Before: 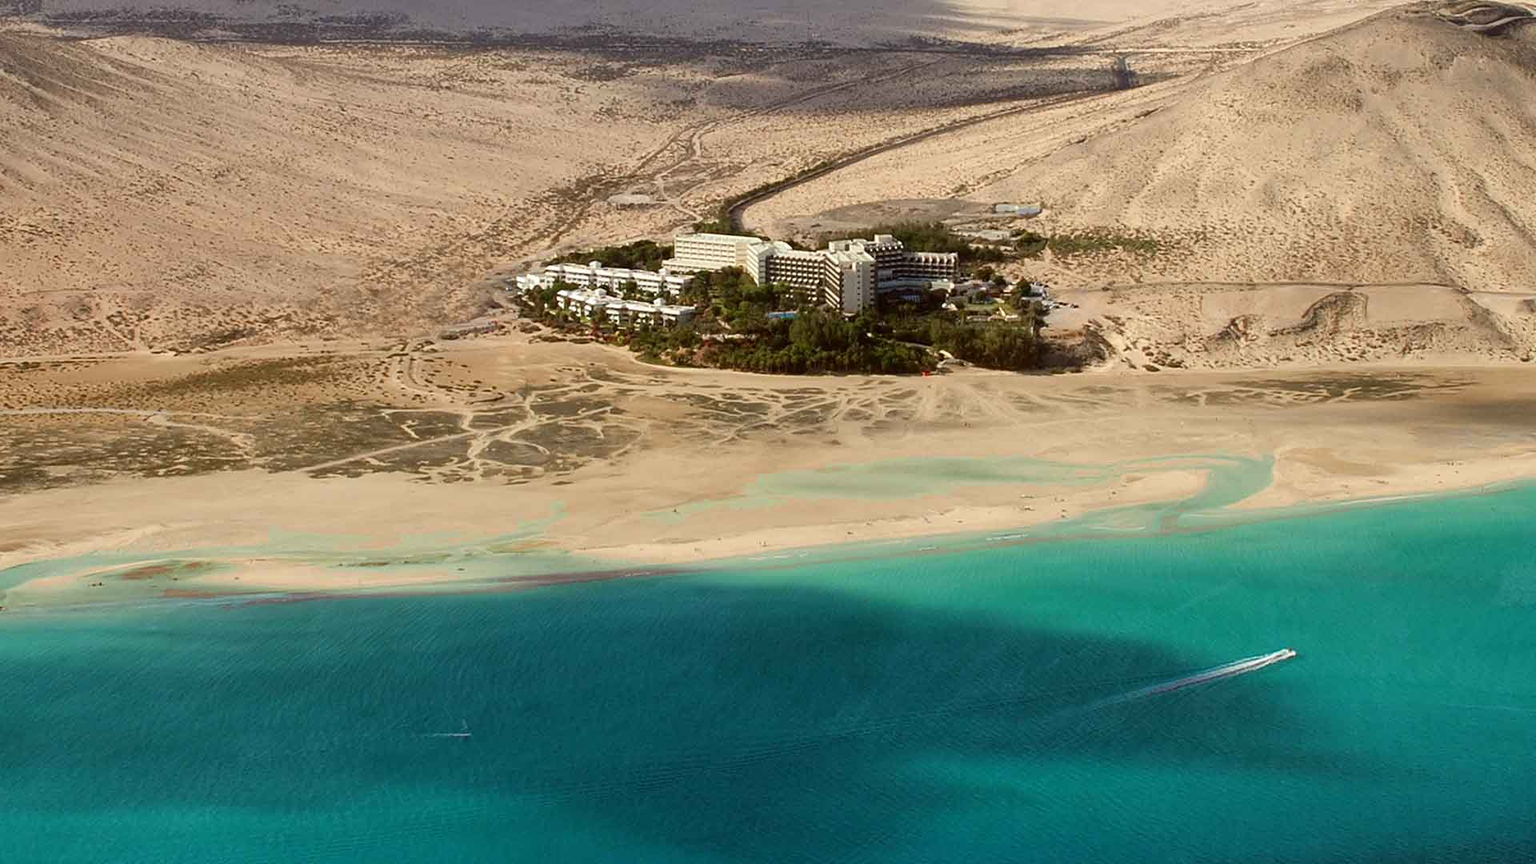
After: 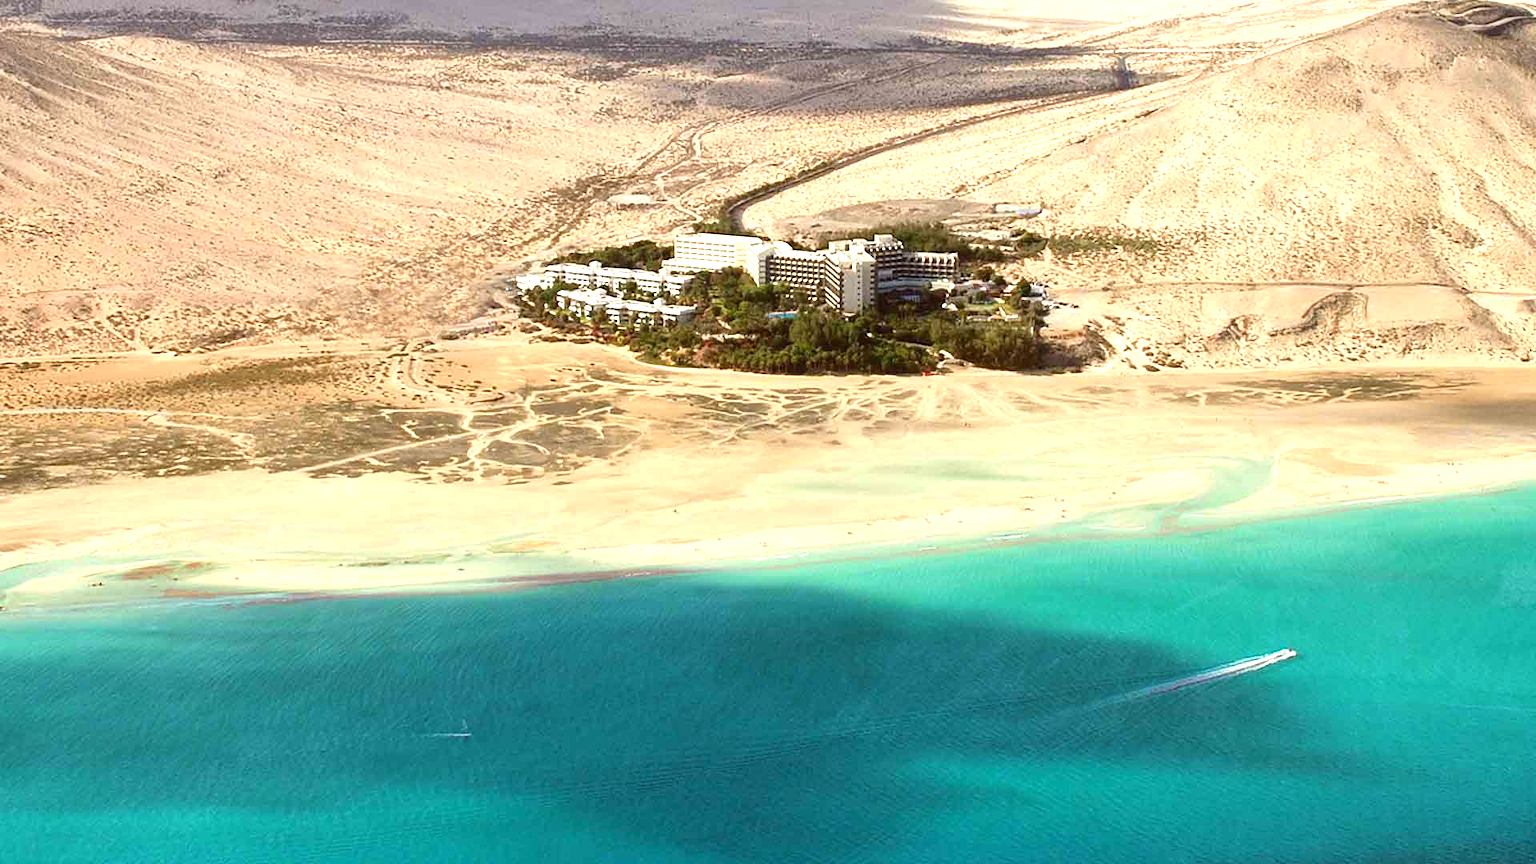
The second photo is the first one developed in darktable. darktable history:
exposure: black level correction 0, exposure 1.1 EV, compensate exposure bias true, compensate highlight preservation false
local contrast: mode bilateral grid, contrast 100, coarseness 100, detail 94%, midtone range 0.2
